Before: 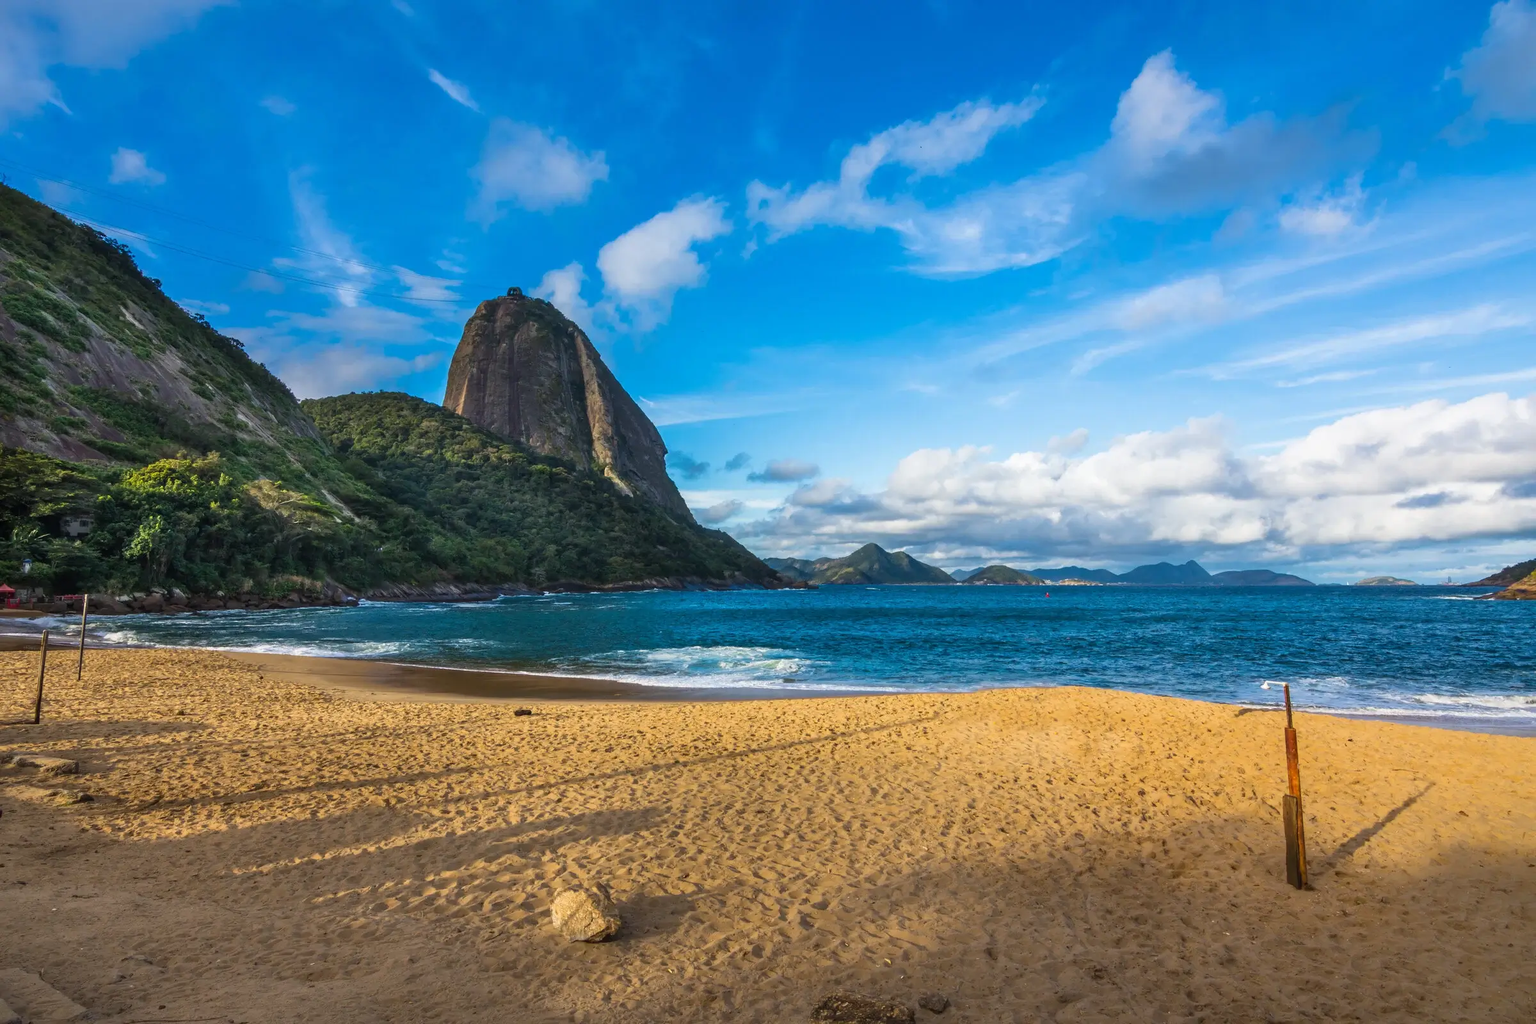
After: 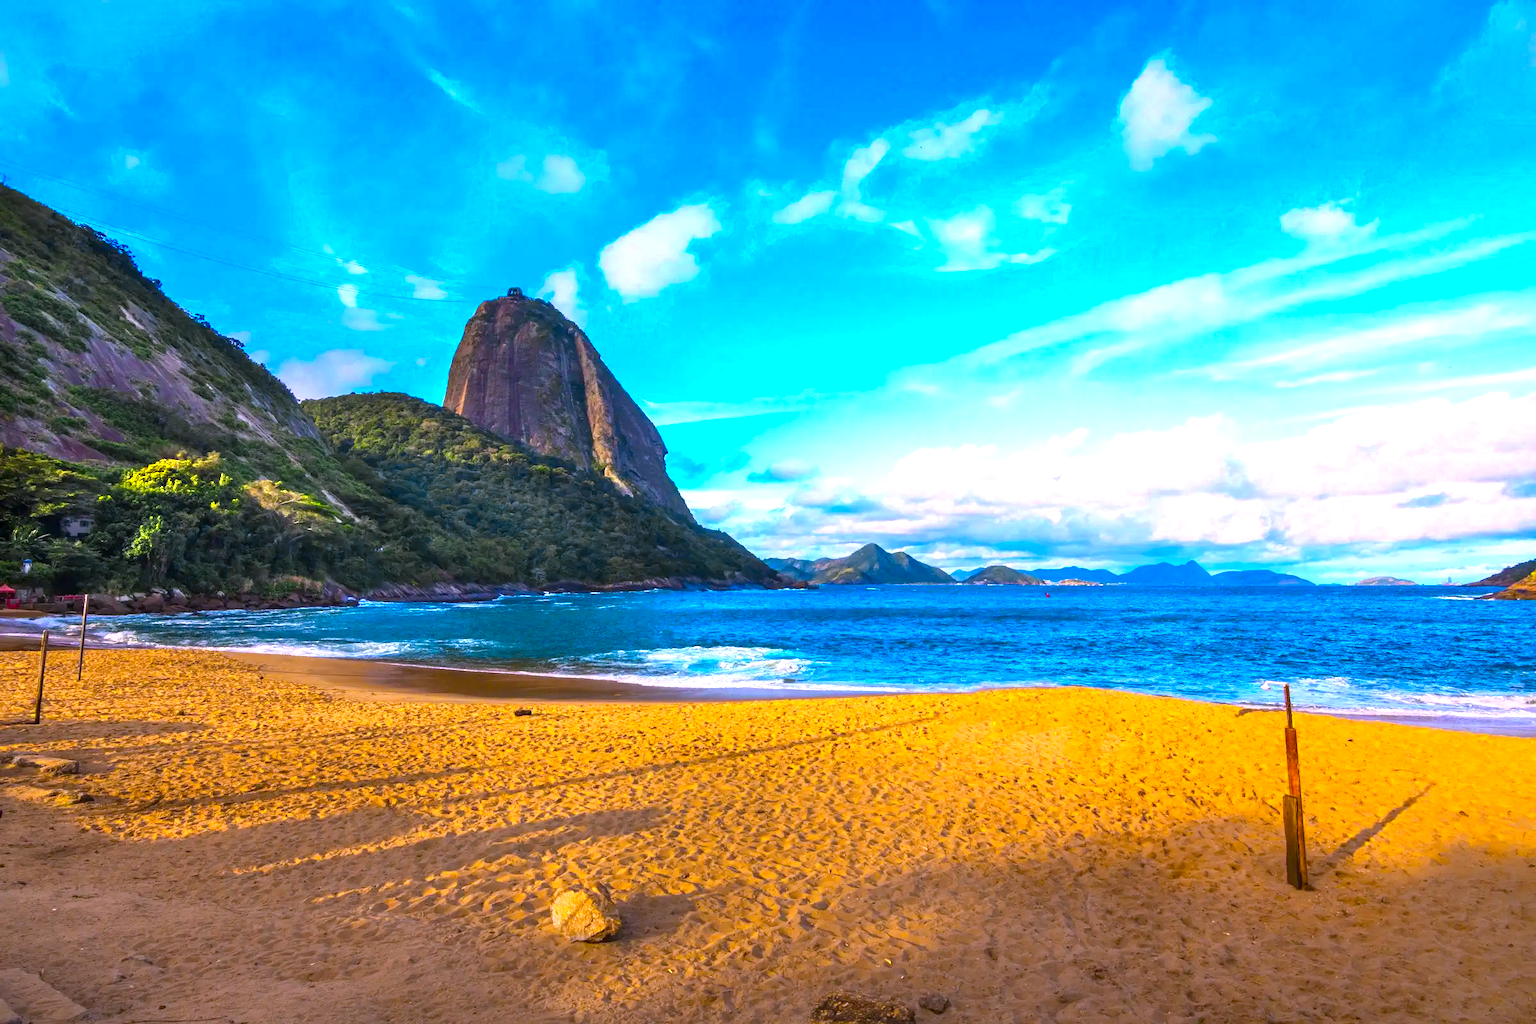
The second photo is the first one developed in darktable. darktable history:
white balance: red 1.066, blue 1.119
color zones: curves: ch0 [(0, 0.485) (0.178, 0.476) (0.261, 0.623) (0.411, 0.403) (0.708, 0.603) (0.934, 0.412)]; ch1 [(0.003, 0.485) (0.149, 0.496) (0.229, 0.584) (0.326, 0.551) (0.484, 0.262) (0.757, 0.643)]
exposure: black level correction 0.001, exposure 0.5 EV, compensate exposure bias true, compensate highlight preservation false
color balance rgb: linear chroma grading › global chroma 10%, perceptual saturation grading › global saturation 30%, global vibrance 10%
